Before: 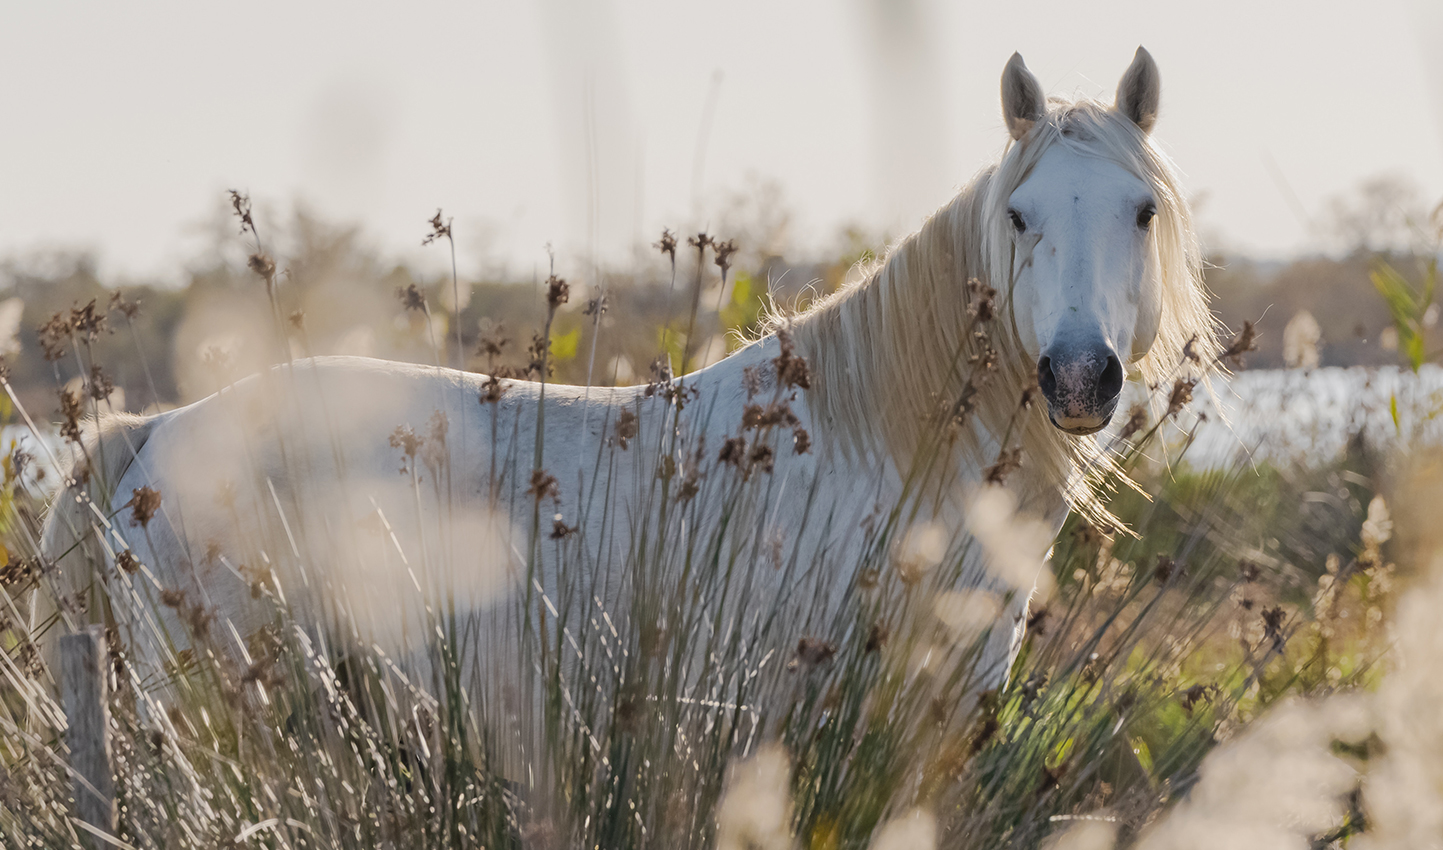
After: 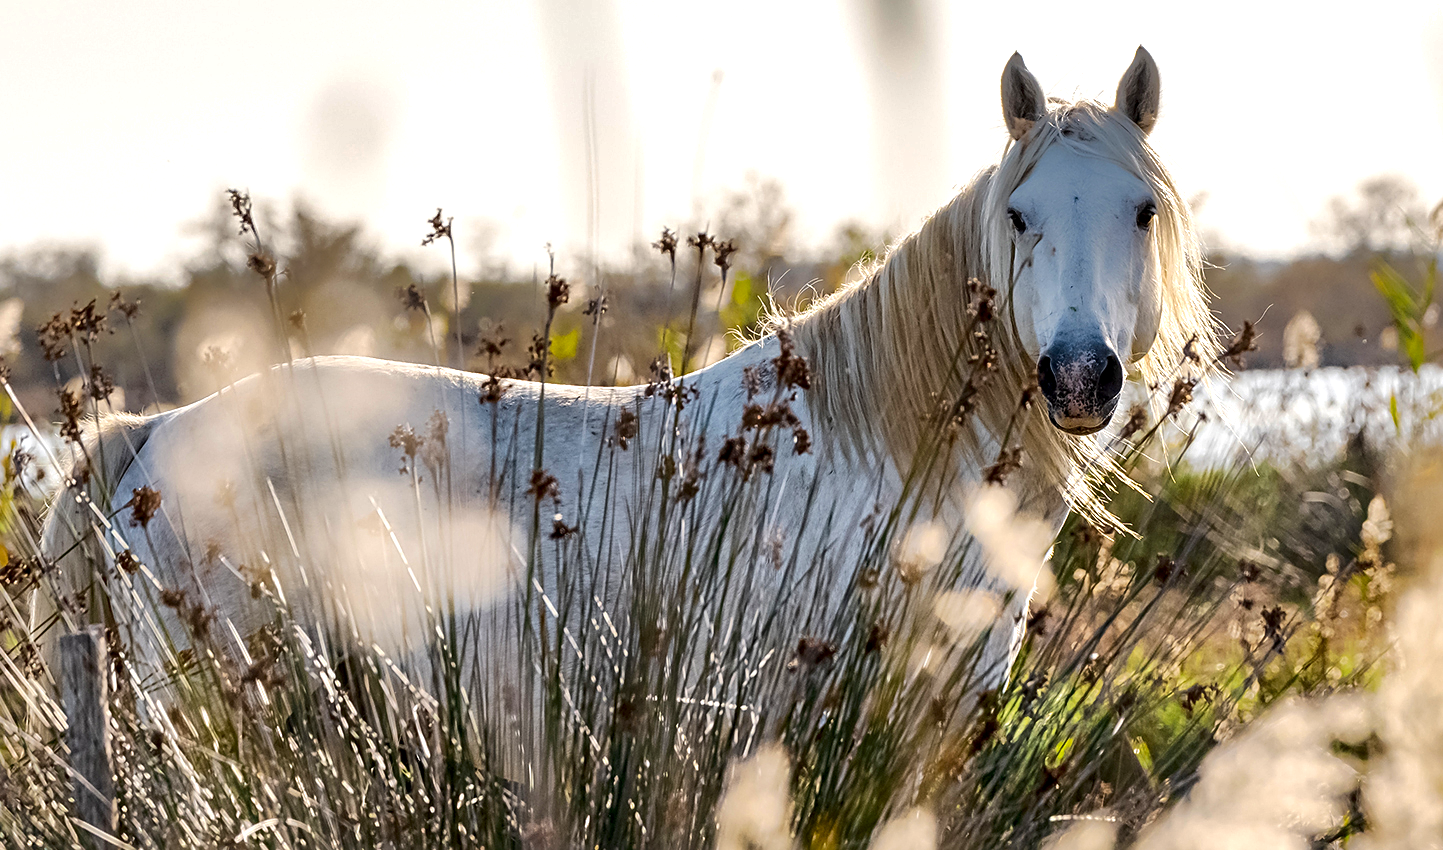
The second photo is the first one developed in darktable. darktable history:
sharpen: on, module defaults
local contrast: detail 134%, midtone range 0.747
contrast brightness saturation: contrast 0.206, brightness -0.11, saturation 0.213
shadows and highlights: shadows 39.43, highlights -60.08
exposure: black level correction 0.001, exposure 0.498 EV, compensate highlight preservation false
